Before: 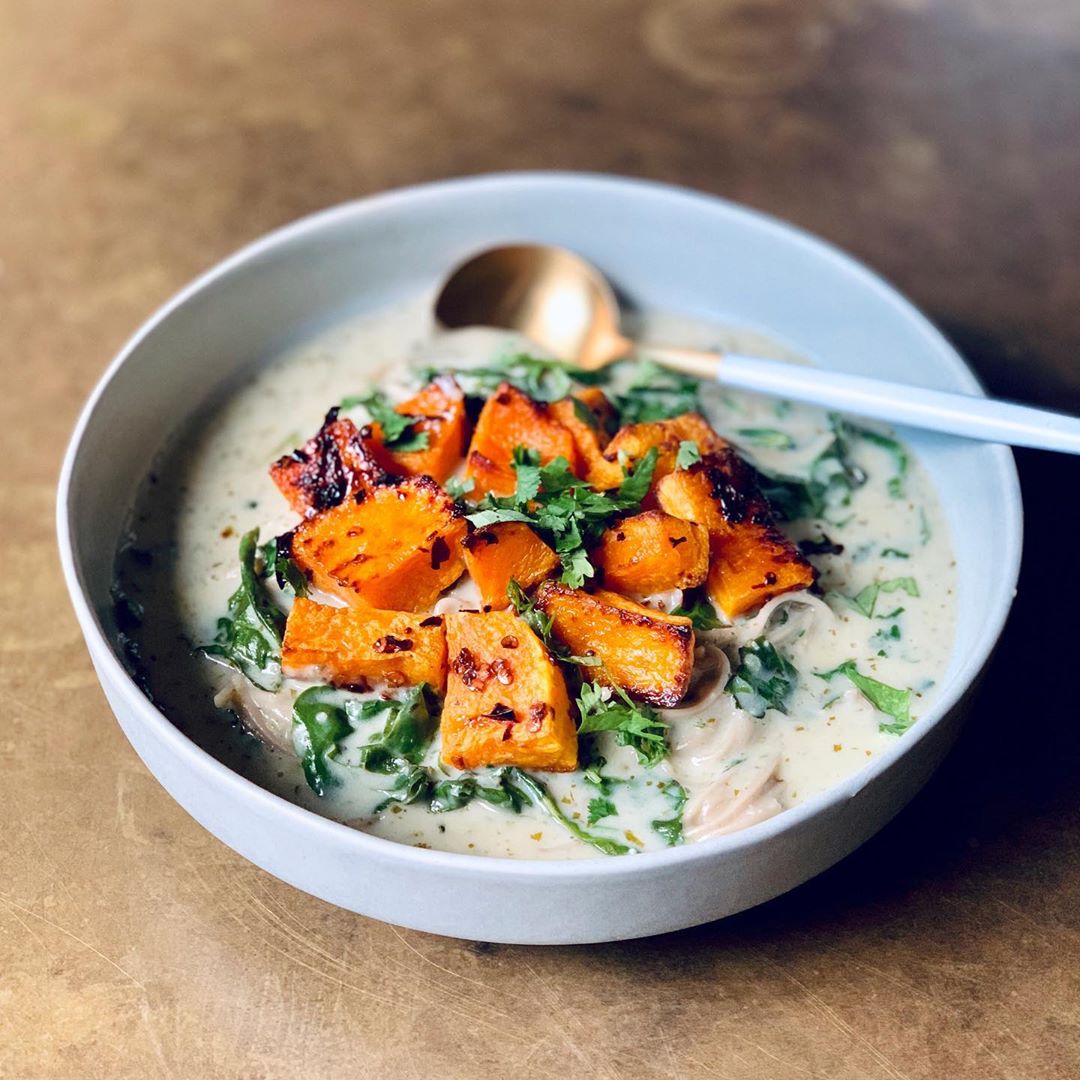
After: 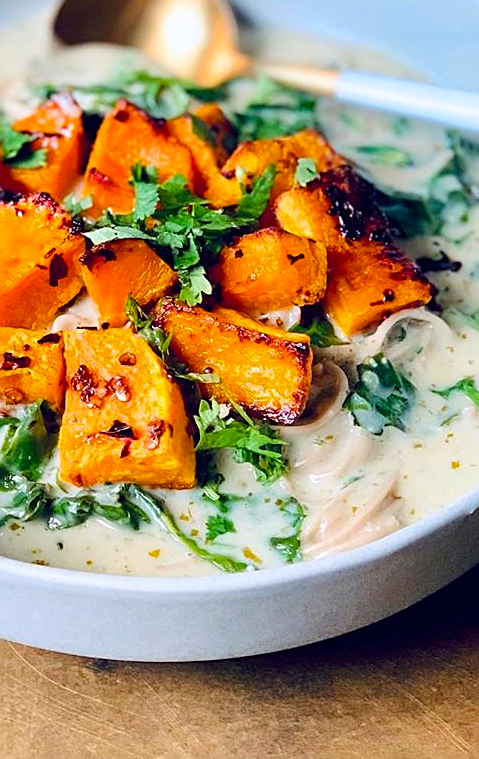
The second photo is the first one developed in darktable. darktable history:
sharpen: on, module defaults
color balance rgb: perceptual saturation grading › global saturation 25%, perceptual brilliance grading › mid-tones 10%, perceptual brilliance grading › shadows 15%, global vibrance 20%
crop: left 35.432%, top 26.233%, right 20.145%, bottom 3.432%
